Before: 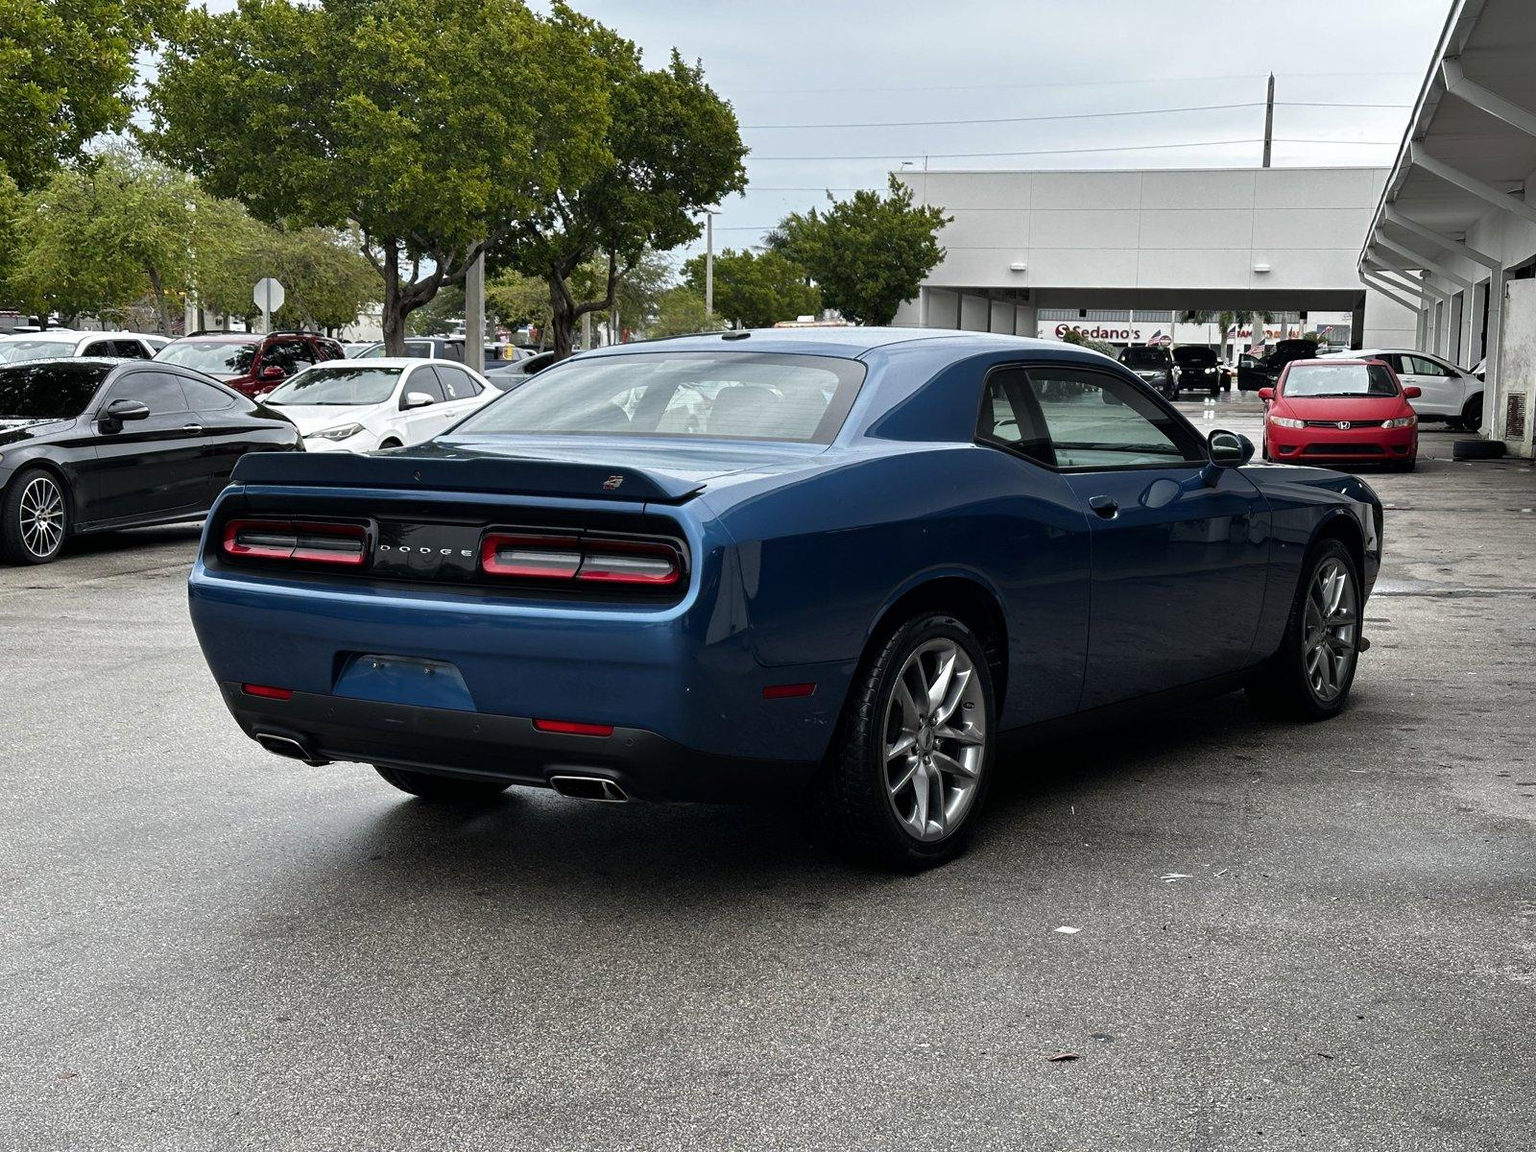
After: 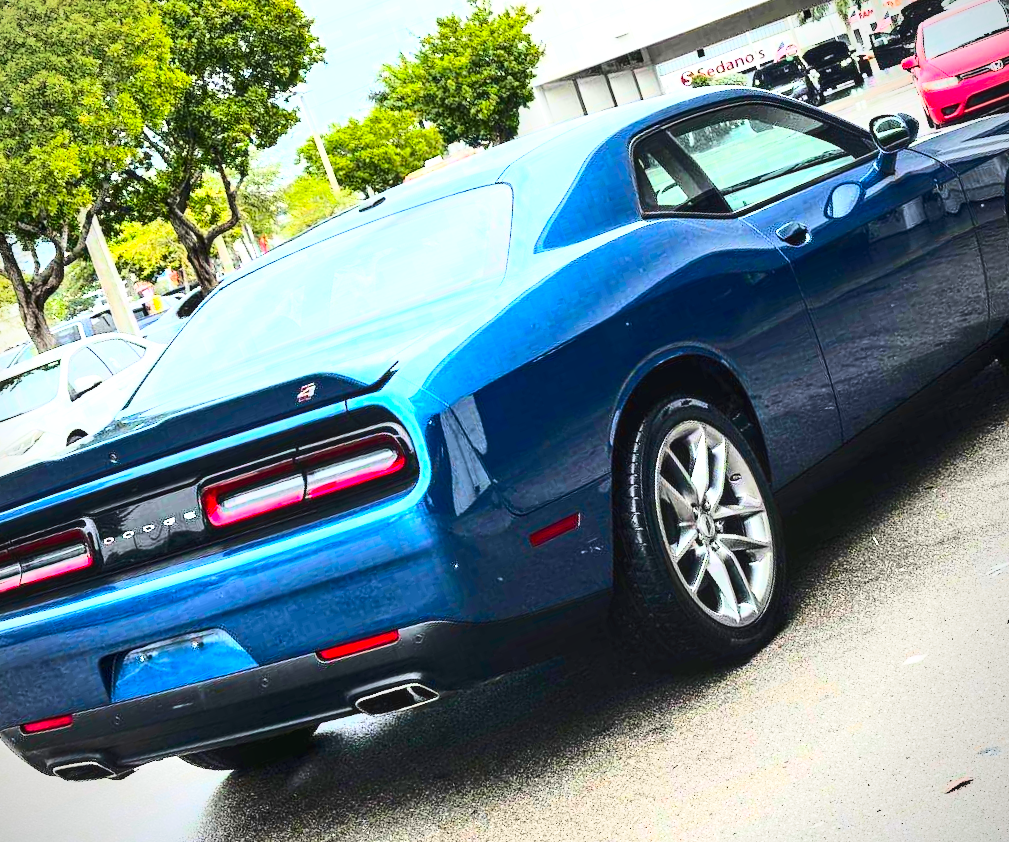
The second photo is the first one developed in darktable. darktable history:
exposure: black level correction 0, exposure 1.518 EV, compensate highlight preservation false
shadows and highlights: shadows 31.22, highlights 0.469, soften with gaussian
contrast brightness saturation: contrast 0.233, brightness 0.105, saturation 0.287
local contrast: on, module defaults
base curve: curves: ch0 [(0, 0) (0.032, 0.037) (0.105, 0.228) (0.435, 0.76) (0.856, 0.983) (1, 1)]
vignetting: fall-off start 91.16%
color balance rgb: perceptual saturation grading › global saturation 31.048%, perceptual brilliance grading › highlights 11.015%, perceptual brilliance grading › shadows -10.601%, global vibrance 10.73%
crop and rotate: angle 20.86°, left 6.731%, right 4.332%, bottom 1.097%
